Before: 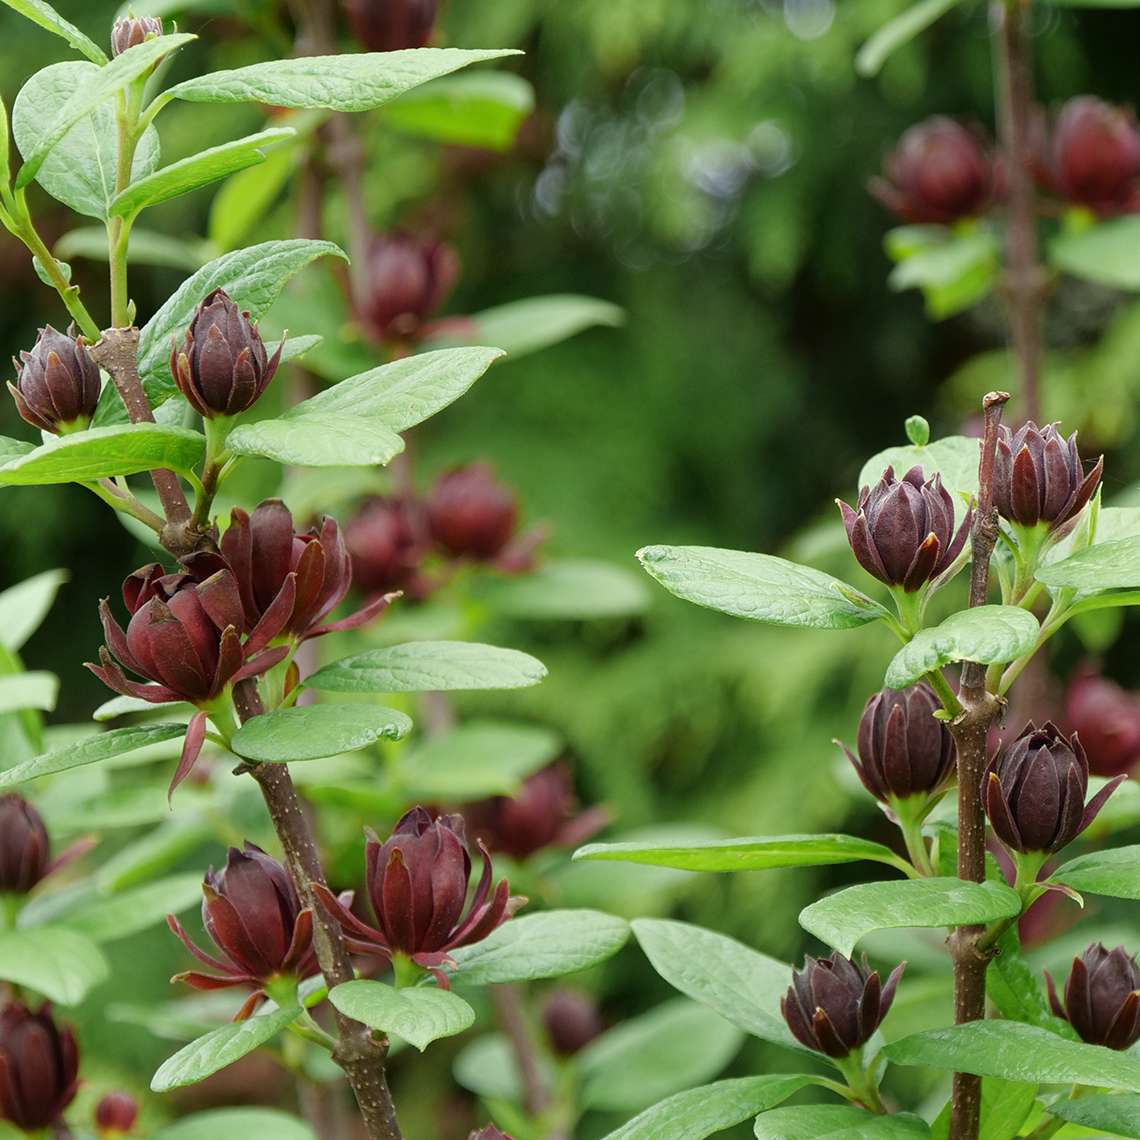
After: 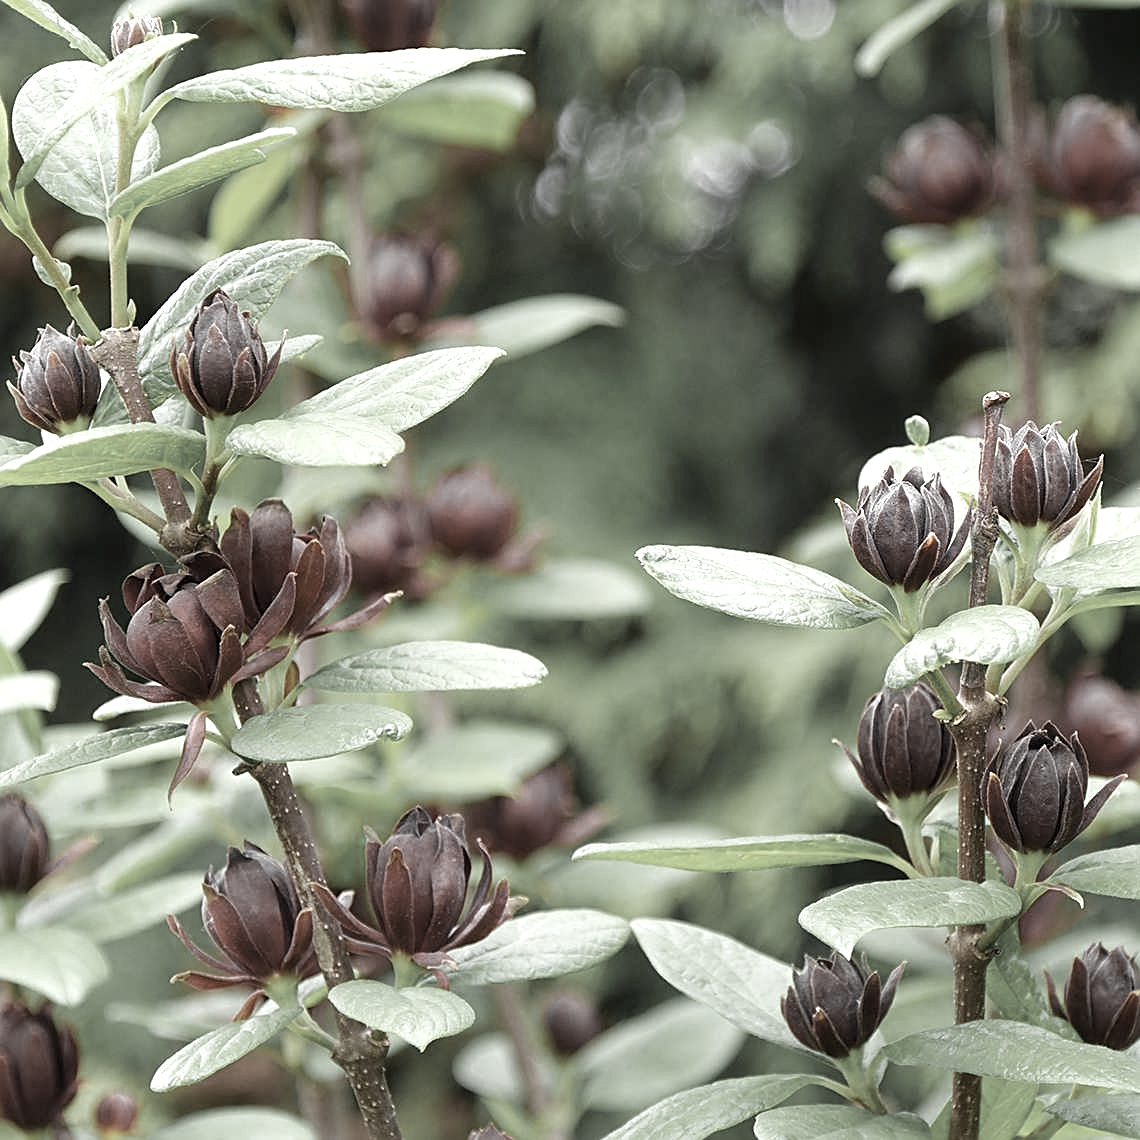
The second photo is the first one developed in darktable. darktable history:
sharpen: on, module defaults
exposure: black level correction 0, exposure 0.704 EV, compensate highlight preservation false
color zones: curves: ch0 [(0, 0.613) (0.01, 0.613) (0.245, 0.448) (0.498, 0.529) (0.642, 0.665) (0.879, 0.777) (0.99, 0.613)]; ch1 [(0, 0.035) (0.121, 0.189) (0.259, 0.197) (0.415, 0.061) (0.589, 0.022) (0.732, 0.022) (0.857, 0.026) (0.991, 0.053)]
